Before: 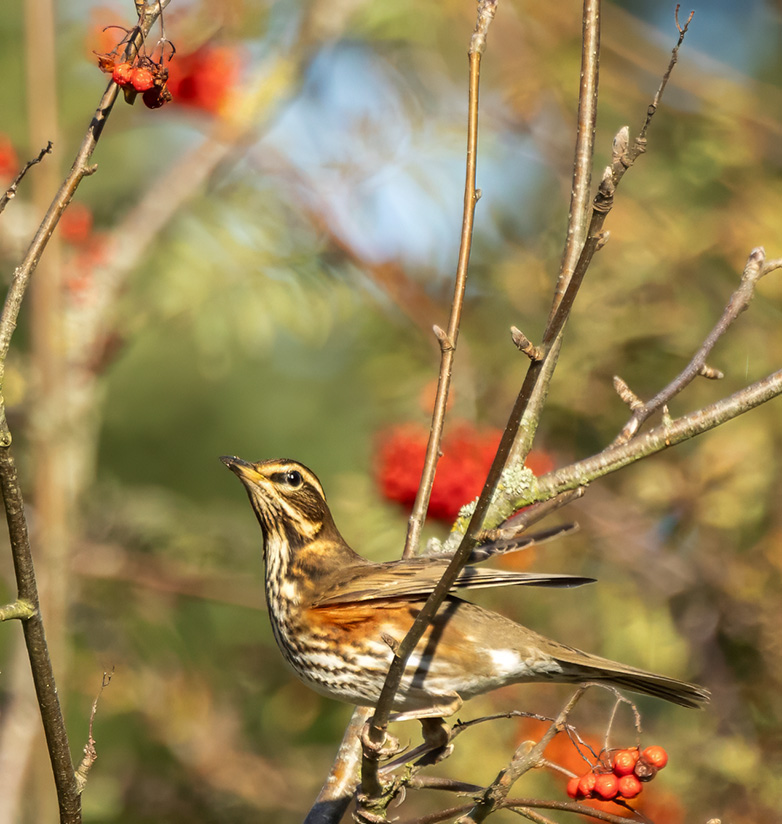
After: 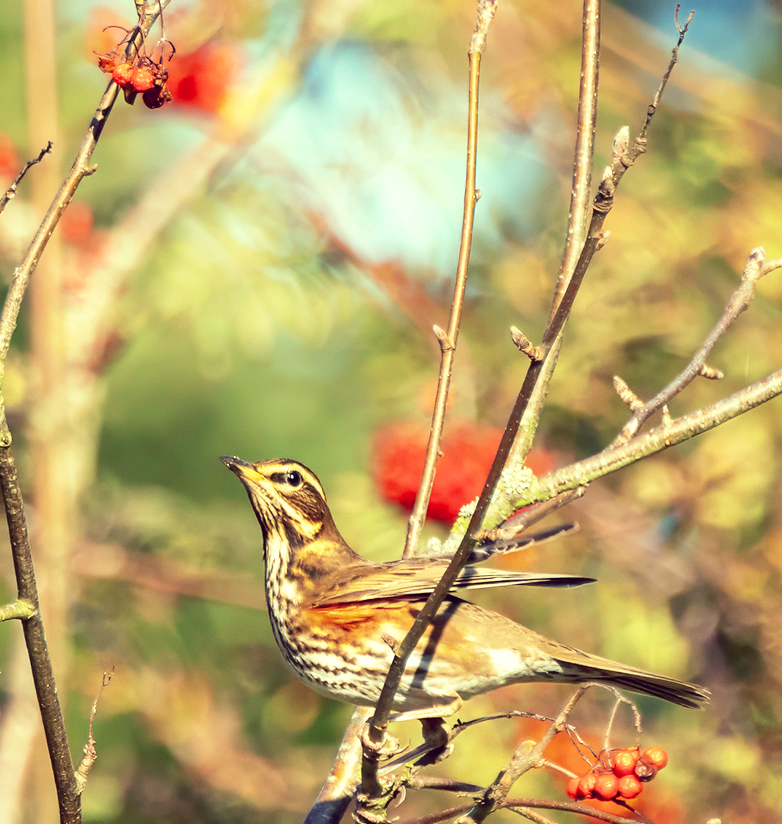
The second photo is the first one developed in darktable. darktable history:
tone curve: curves: ch0 [(0, 0) (0.003, 0.016) (0.011, 0.016) (0.025, 0.016) (0.044, 0.017) (0.069, 0.026) (0.1, 0.044) (0.136, 0.074) (0.177, 0.121) (0.224, 0.183) (0.277, 0.248) (0.335, 0.326) (0.399, 0.413) (0.468, 0.511) (0.543, 0.612) (0.623, 0.717) (0.709, 0.818) (0.801, 0.911) (0.898, 0.979) (1, 1)], preserve colors none
color look up table: target L [87.92, 81.58, 88.23, 80.4, 78.93, 77.72, 77.56, 73.15, 65.29, 60.22, 48.07, 26.99, 200.17, 89.59, 84.57, 67.21, 71.36, 64.16, 65.75, 49.16, 49.94, 51.44, 47.03, 40.53, 29.92, 32.05, 73.42, 78.89, 66.54, 55.61, 63.65, 52.14, 51.39, 49.83, 45.41, 47.5, 45.33, 40.75, 31.74, 28.82, 15.47, 2.789, 97.36, 77.56, 77.84, 65.49, 56.46, 35.19, 35.04], target a [-22.05, -55.2, -21.71, -66.07, -66.91, -72.21, -53.69, -29.33, -54.24, -42.67, -18.24, -18.39, 0, -15.59, 5.7, 22.23, 8.124, 37.01, 5.775, 61.78, 64.97, 34.02, 60.21, 47.06, 6.182, 42.94, 28.5, 18.08, 20.74, 64.15, -1.42, 71.32, 8.996, -0.745, 37.14, 61.82, 60.13, 57.12, 16.59, 47.04, 29.68, 22.81, -27.19, -37.76, -56.5, -31.04, -14.03, -1.407, -15.94], target b [32.1, -2.309, 79.06, 41.28, 35.24, 65.17, 35.45, 60.95, 49.15, 20.77, 37.58, 14.14, 0, 63.82, 17.84, 49.44, 35.34, 1.525, 55.75, 41.39, 8.157, 3.516, 36.75, 36.15, 1.918, 2.866, -9.704, -0.989, -19.56, -32.78, -1.699, -43.5, -31.56, -48.5, -42.66, 3.428, -17.26, -45.48, -50.18, -81.02, -36.43, -20.54, 22.59, -8.719, 10.24, -10.07, -37.84, -26.42, -9.661], num patches 49
